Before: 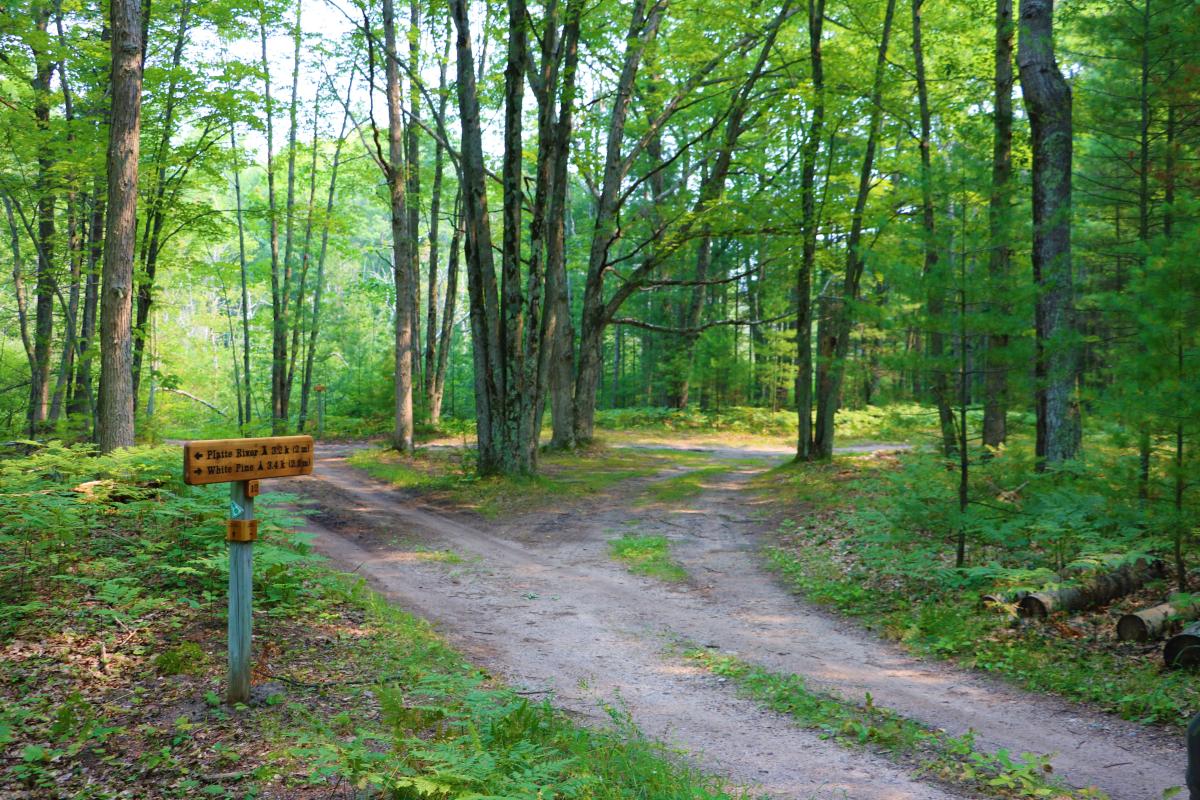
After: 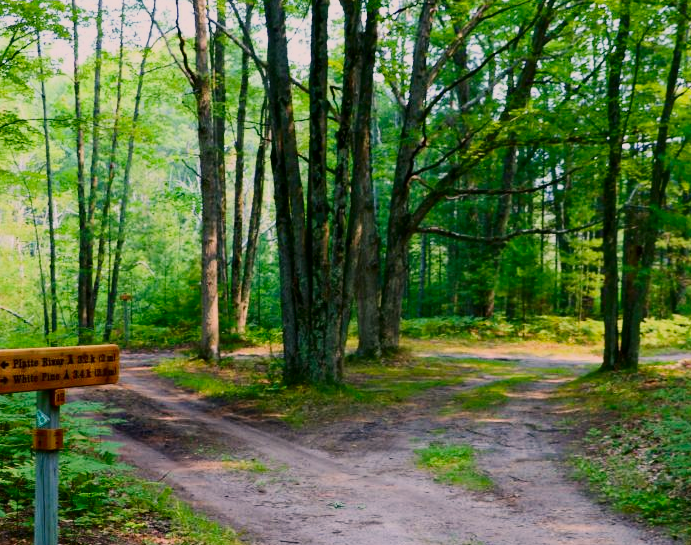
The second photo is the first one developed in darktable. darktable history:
contrast brightness saturation: contrast 0.209, brightness -0.109, saturation 0.213
color correction: highlights a* 7.83, highlights b* 4.34
crop: left 16.218%, top 11.388%, right 26.144%, bottom 20.385%
filmic rgb: black relative exposure -16 EV, white relative exposure 6.13 EV, hardness 5.24, iterations of high-quality reconstruction 0
